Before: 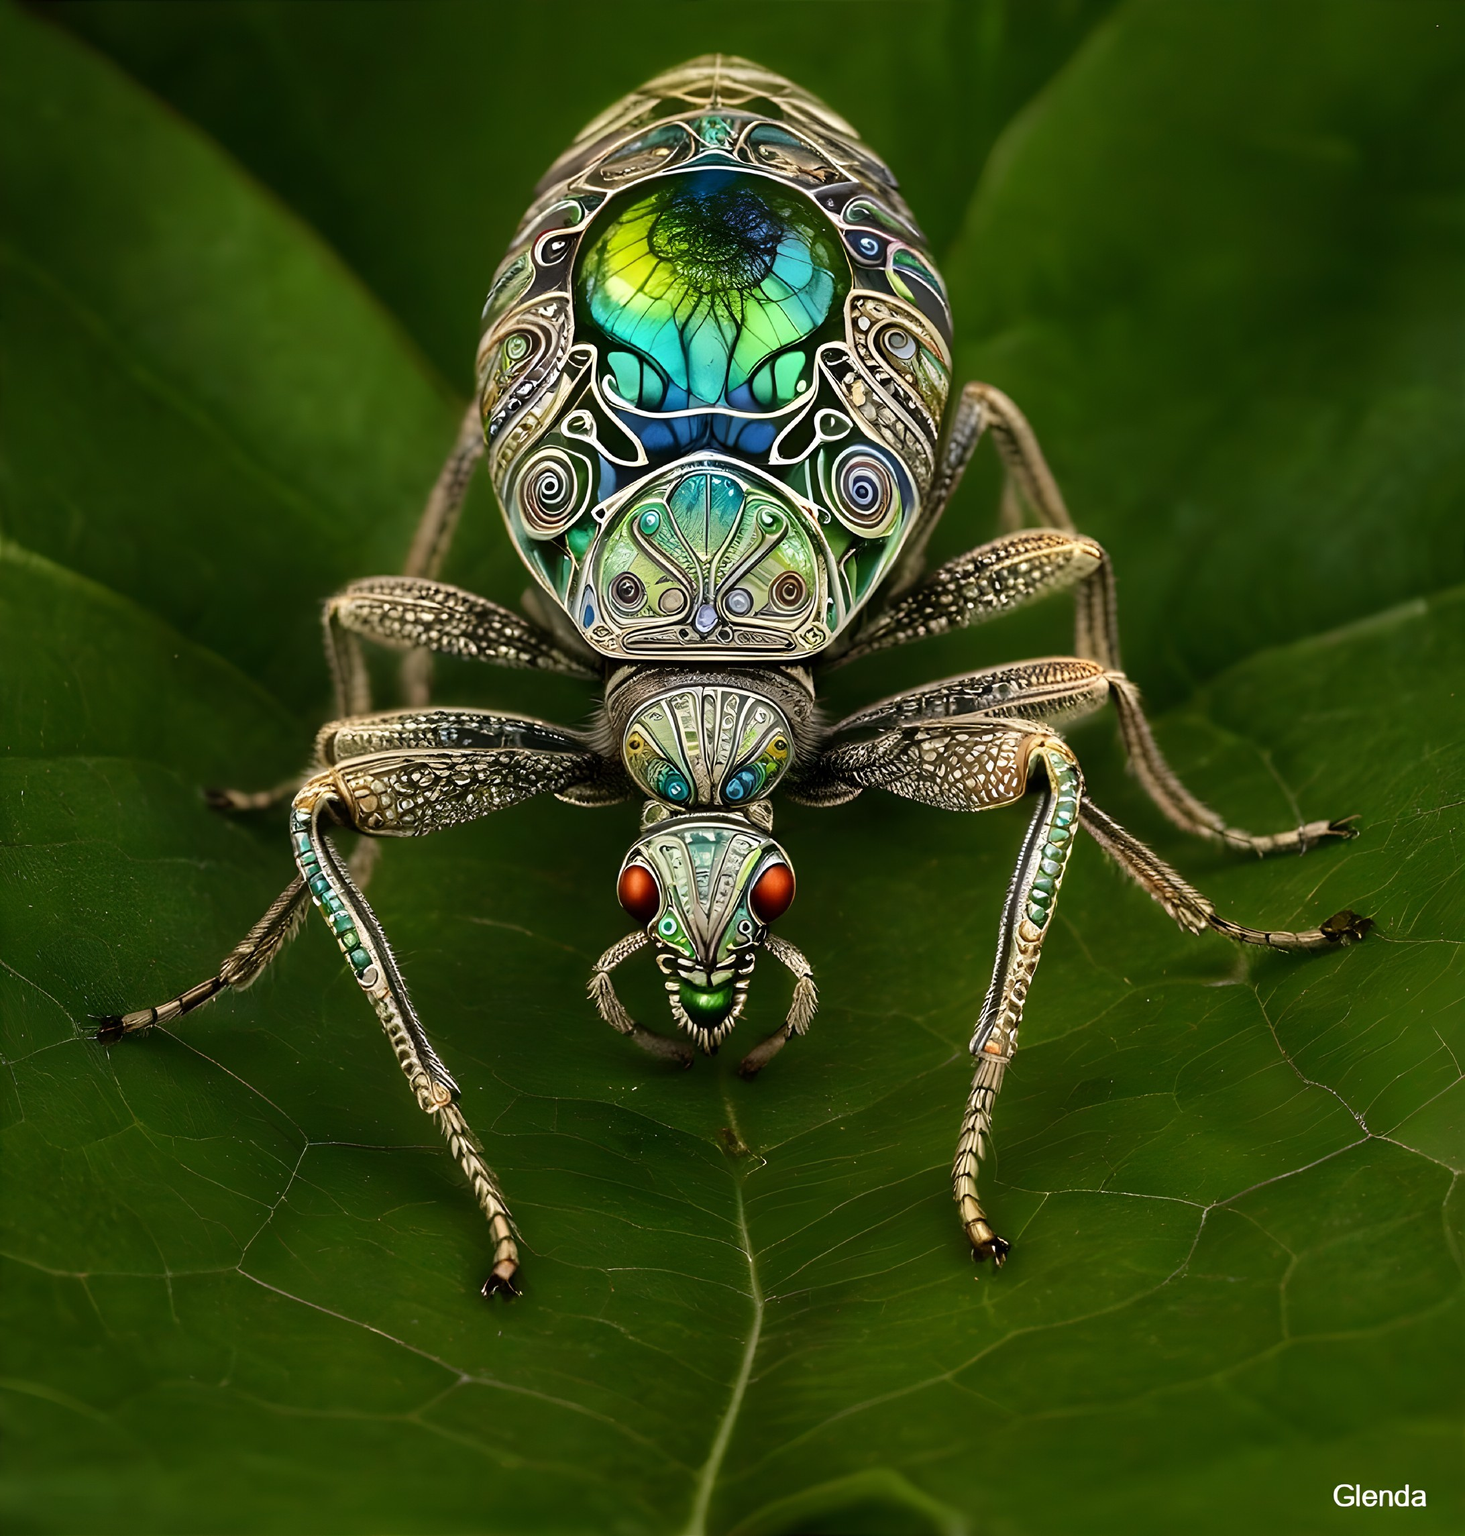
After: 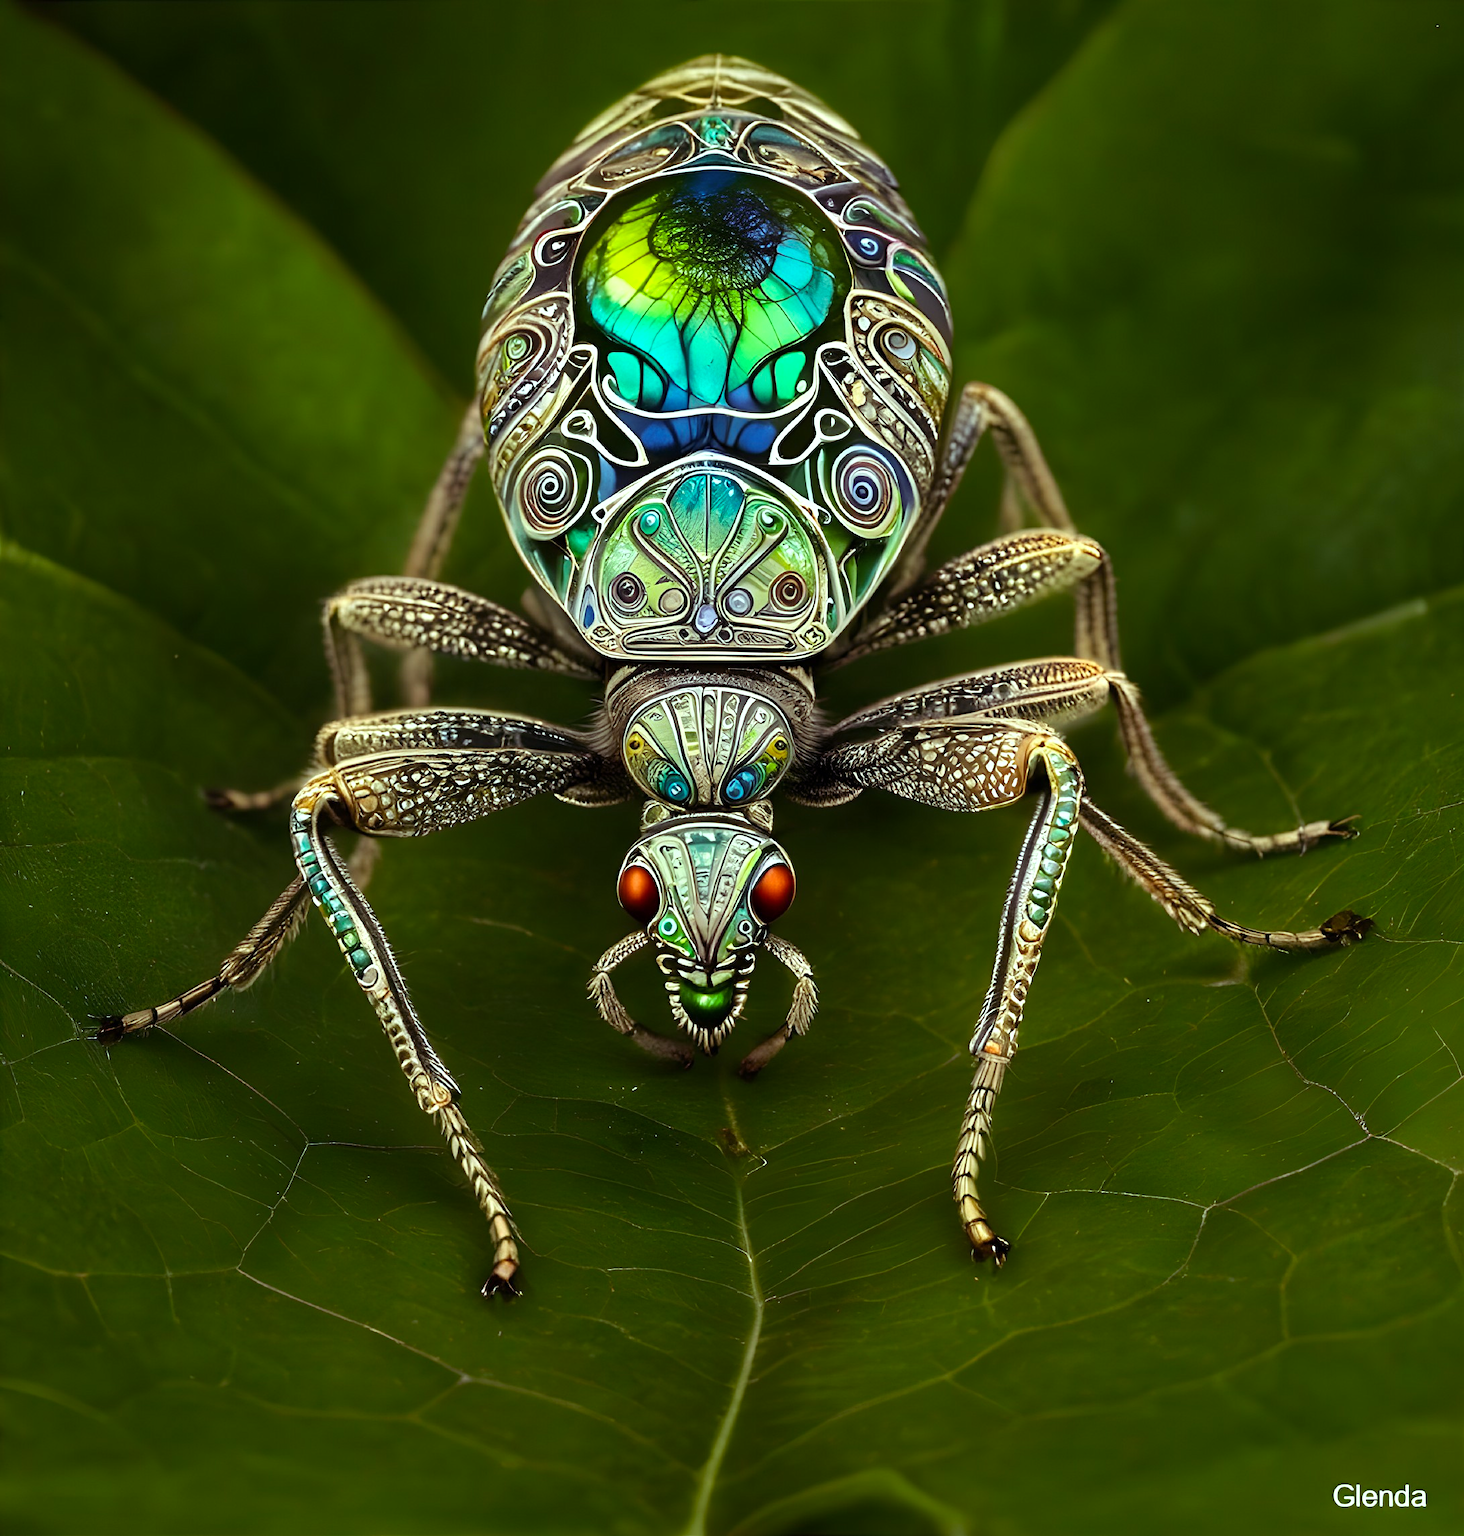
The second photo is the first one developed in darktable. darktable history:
color balance rgb: shadows lift › luminance 0.49%, shadows lift › chroma 6.83%, shadows lift › hue 300.29°, power › hue 208.98°, highlights gain › luminance 20.24%, highlights gain › chroma 2.73%, highlights gain › hue 173.85°, perceptual saturation grading › global saturation 18.05%
color correction: saturation 0.98
